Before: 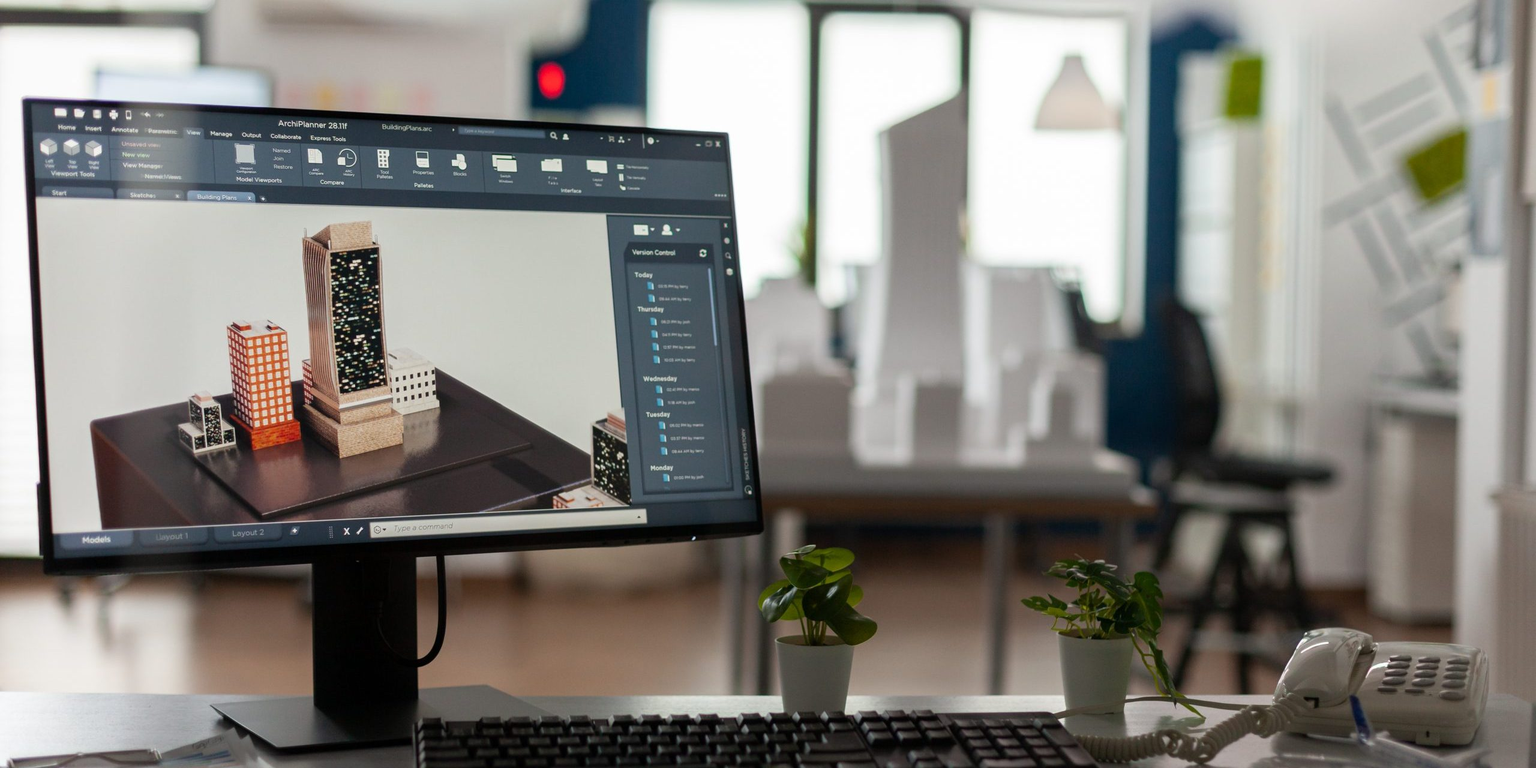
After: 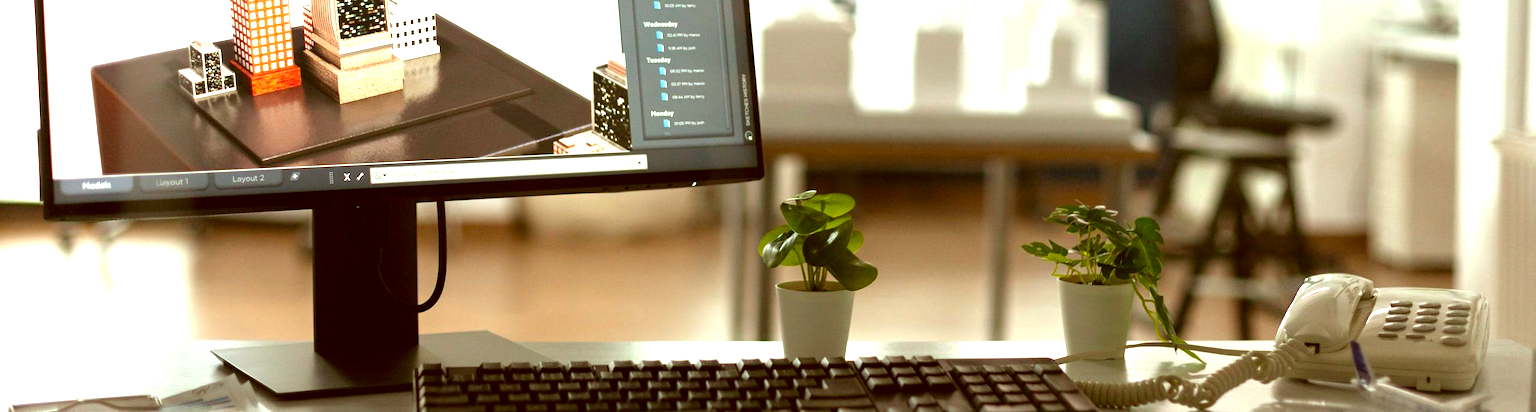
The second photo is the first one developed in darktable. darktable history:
crop and rotate: top 46.237%
exposure: black level correction 0.001, exposure 1.735 EV, compensate highlight preservation false
color correction: highlights a* -5.3, highlights b* 9.8, shadows a* 9.8, shadows b* 24.26
graduated density: rotation -180°, offset 27.42
